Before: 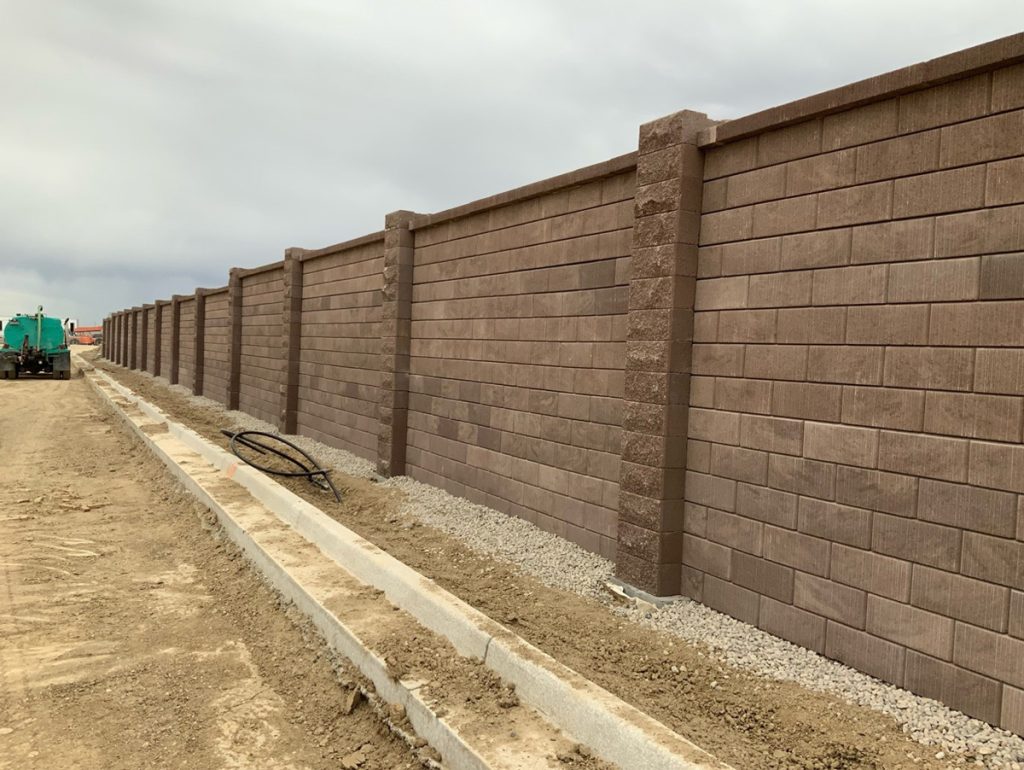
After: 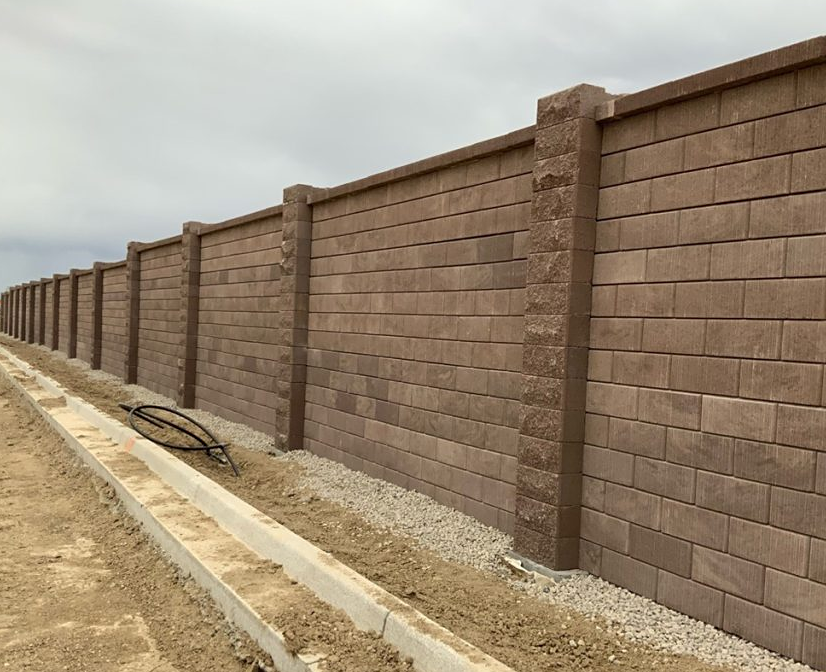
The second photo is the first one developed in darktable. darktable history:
crop: left 10.001%, top 3.465%, right 9.262%, bottom 9.185%
sharpen: amount 0.204
